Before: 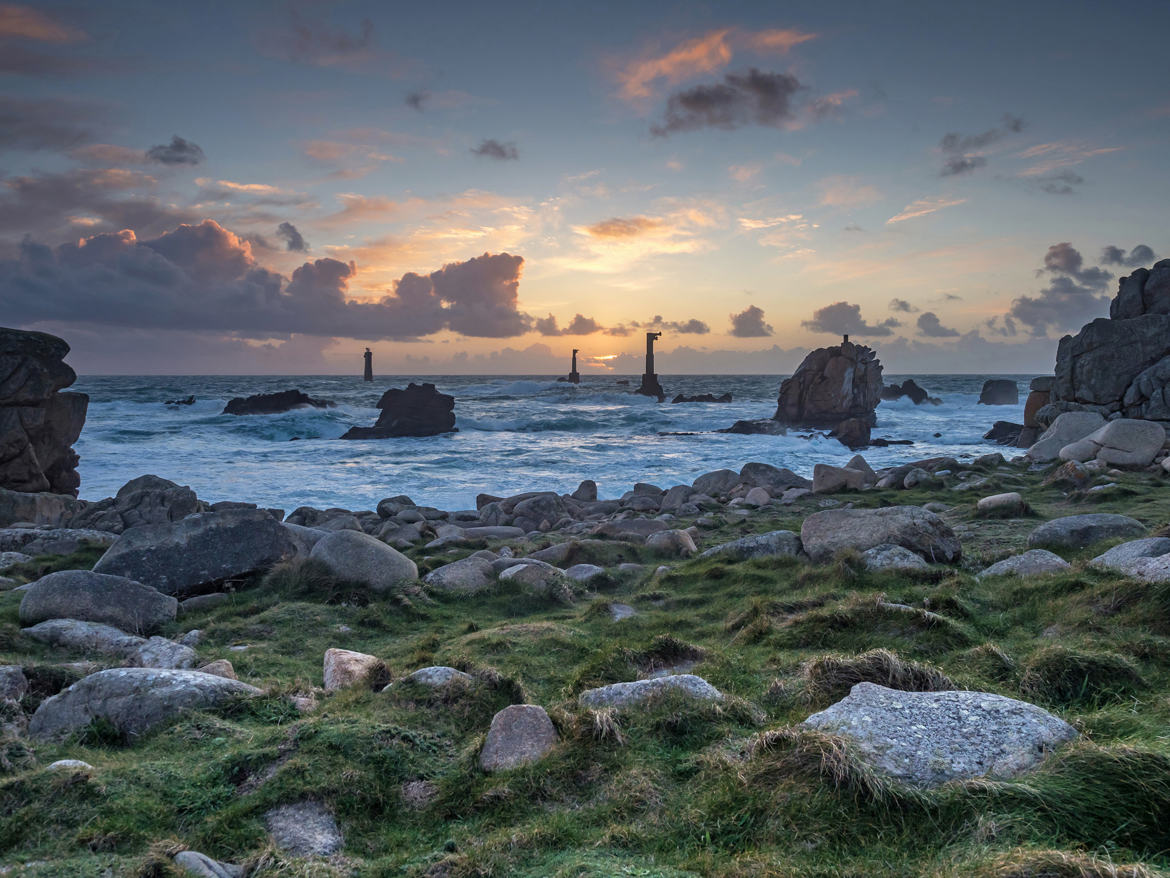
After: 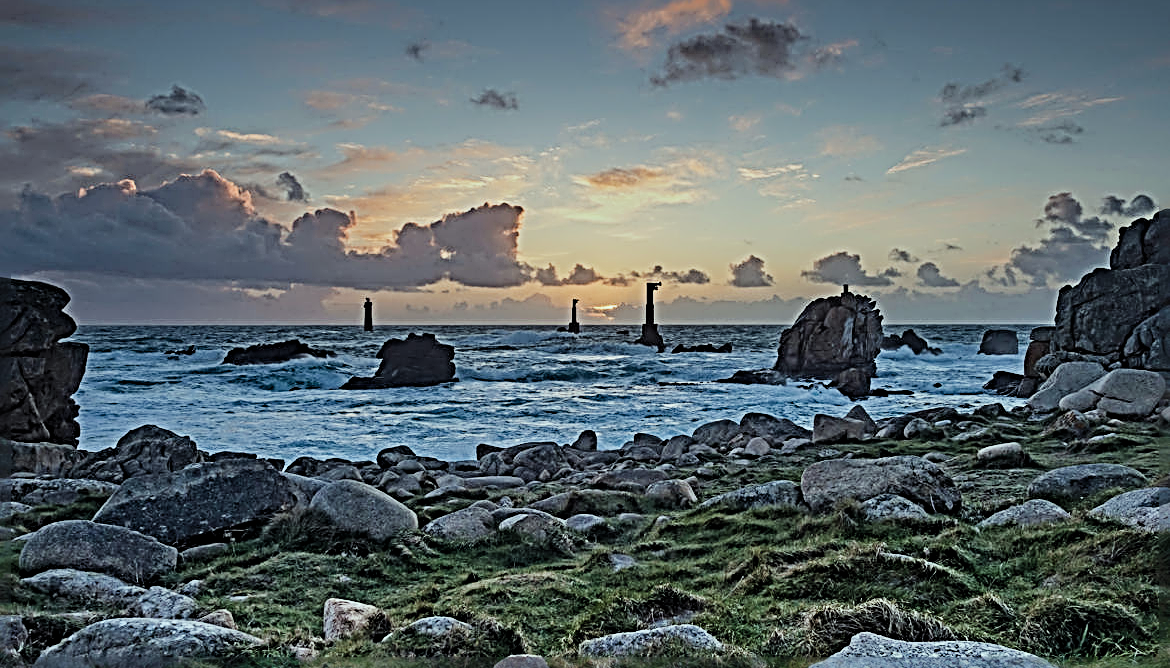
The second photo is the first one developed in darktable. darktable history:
filmic rgb: black relative exposure -7.65 EV, white relative exposure 4.56 EV, hardness 3.61
shadows and highlights: shadows 62.59, white point adjustment 0.479, highlights -33.75, compress 83.75%
color correction: highlights a* -6.78, highlights b* 0.775
crop: top 5.711%, bottom 18.162%
sharpen: radius 4.05, amount 1.984
